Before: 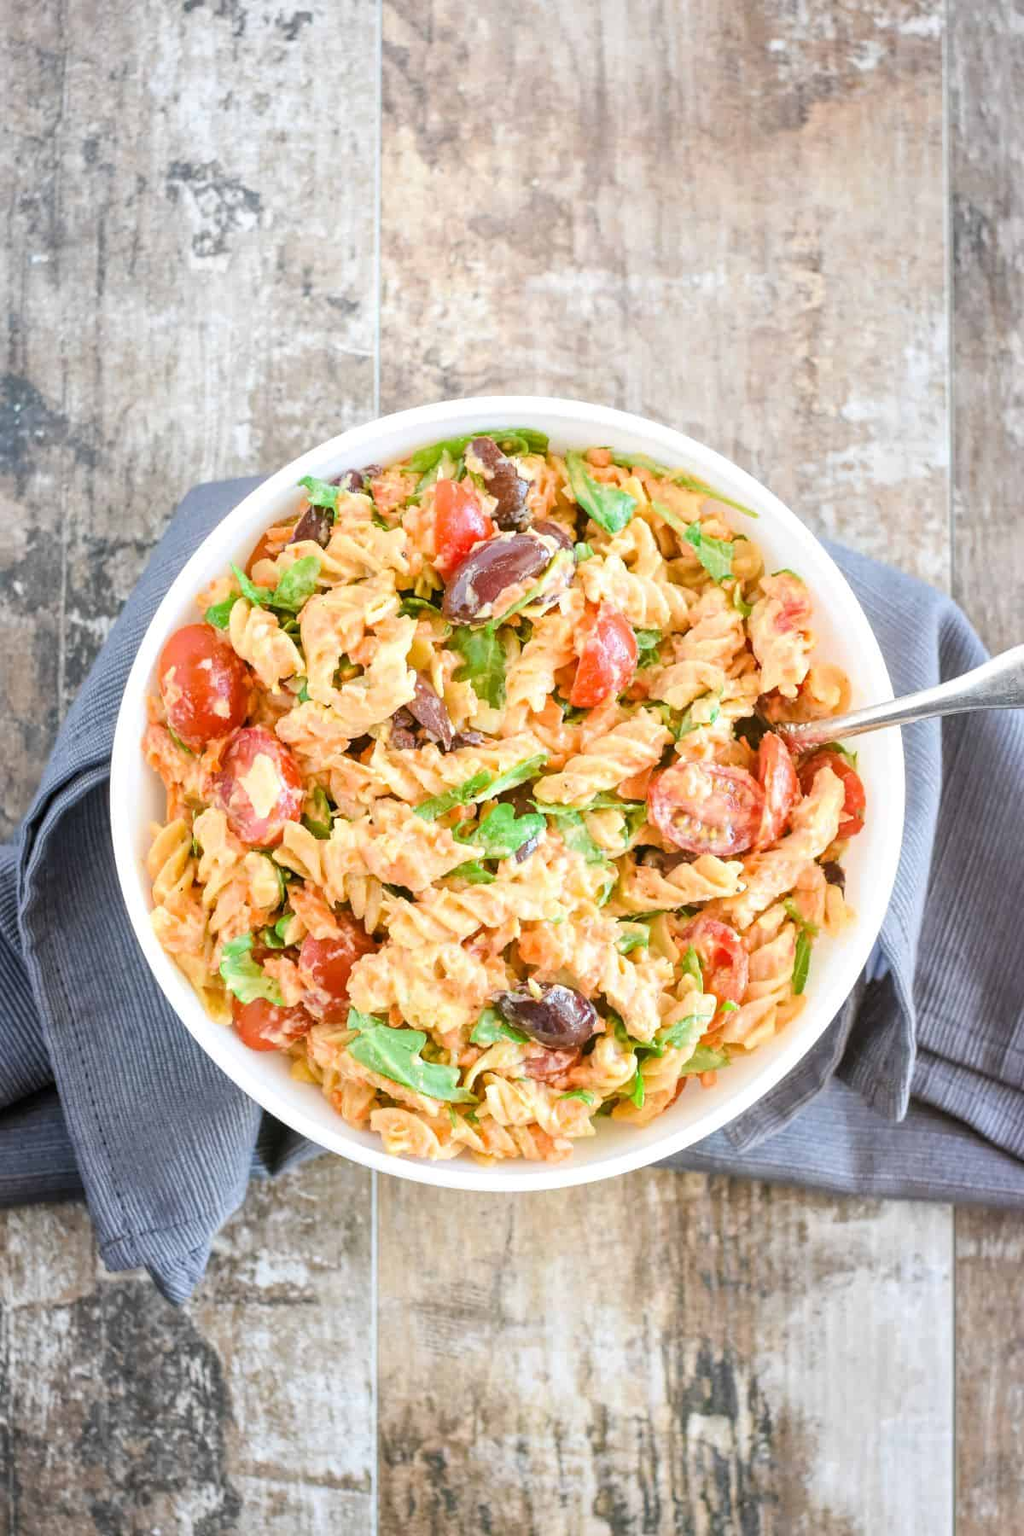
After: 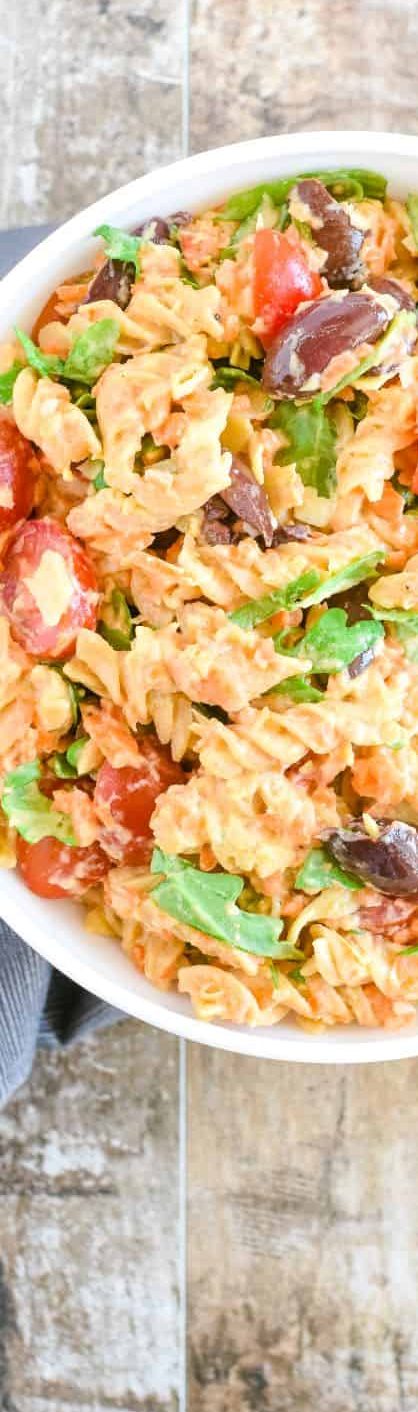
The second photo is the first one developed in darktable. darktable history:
crop and rotate: left 21.412%, top 18.55%, right 43.74%, bottom 2.984%
